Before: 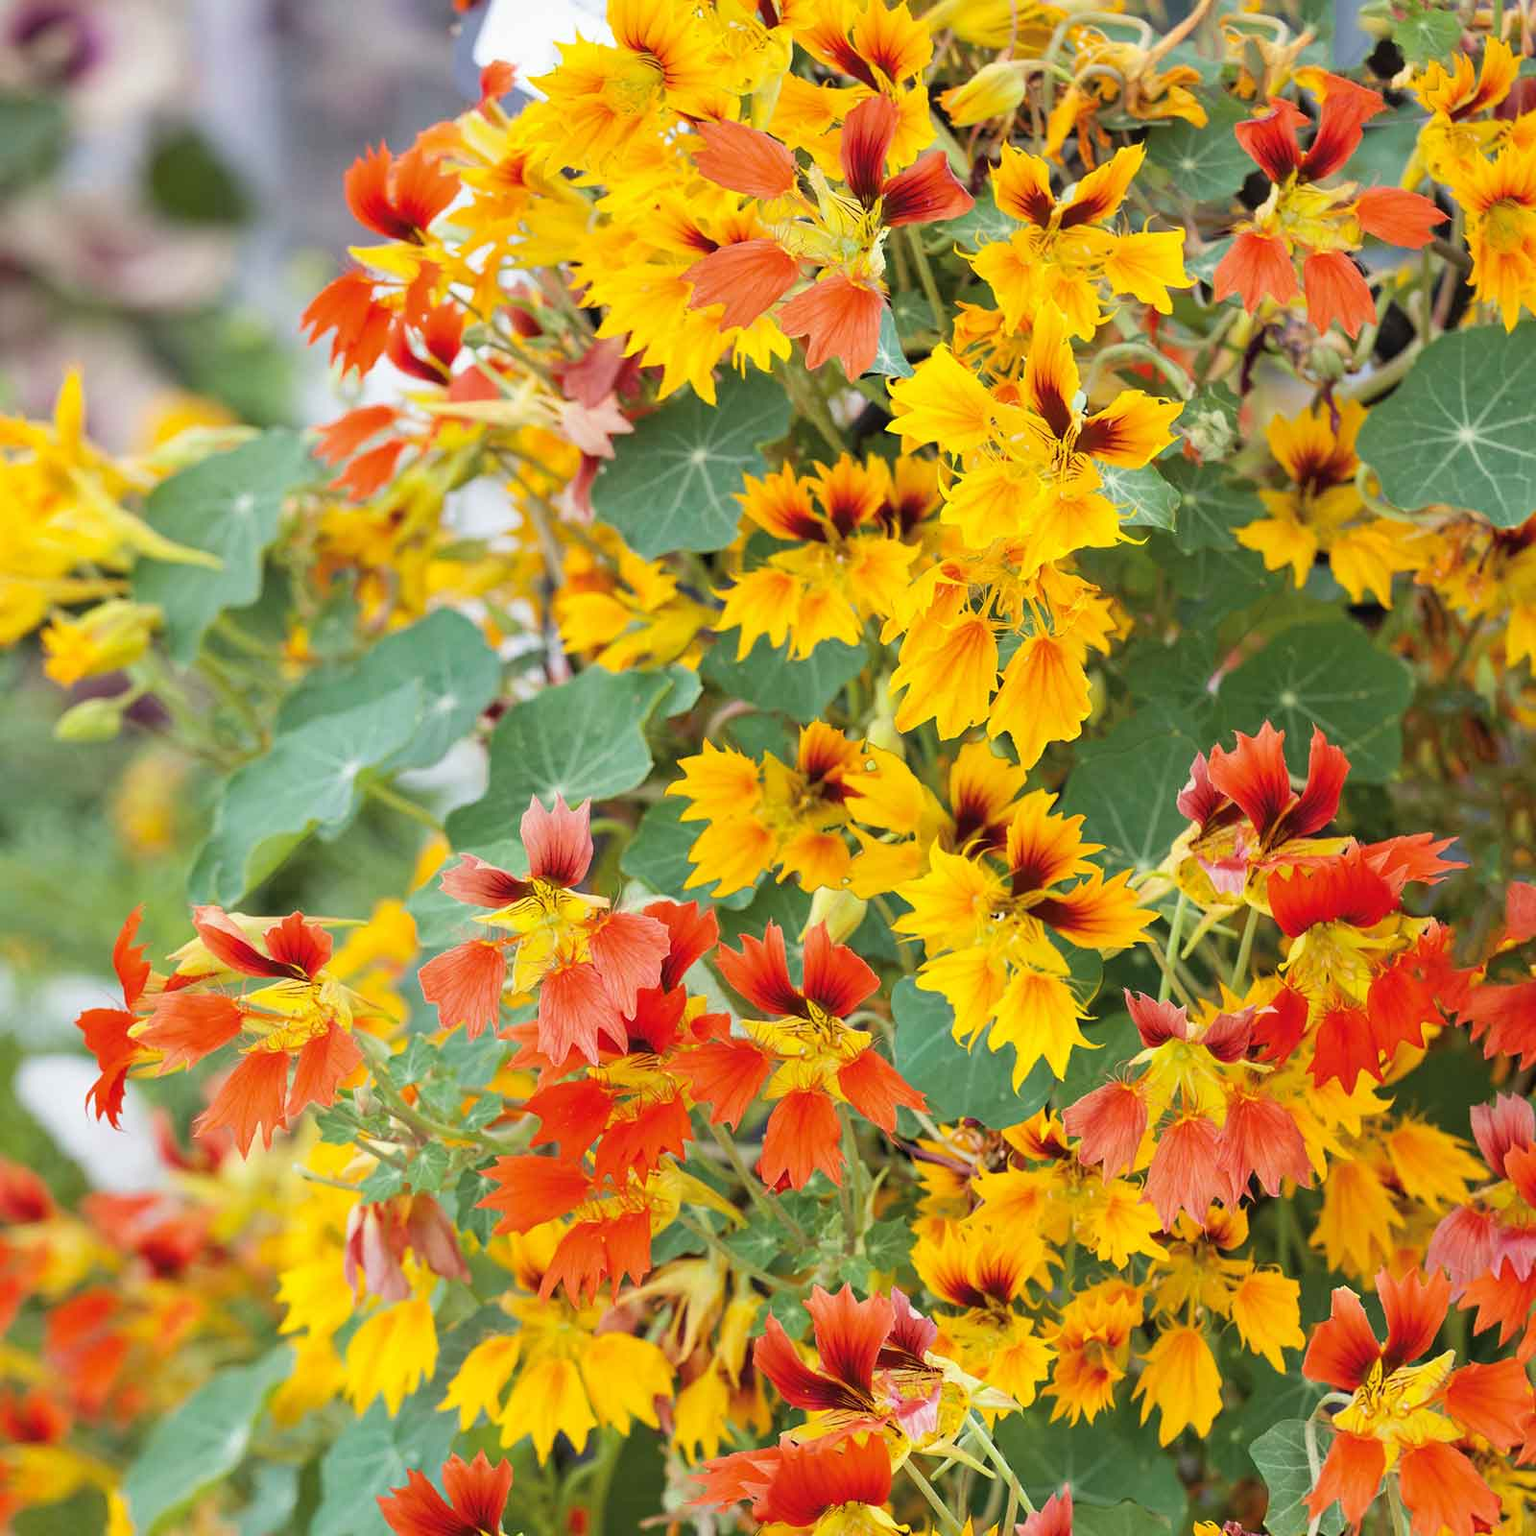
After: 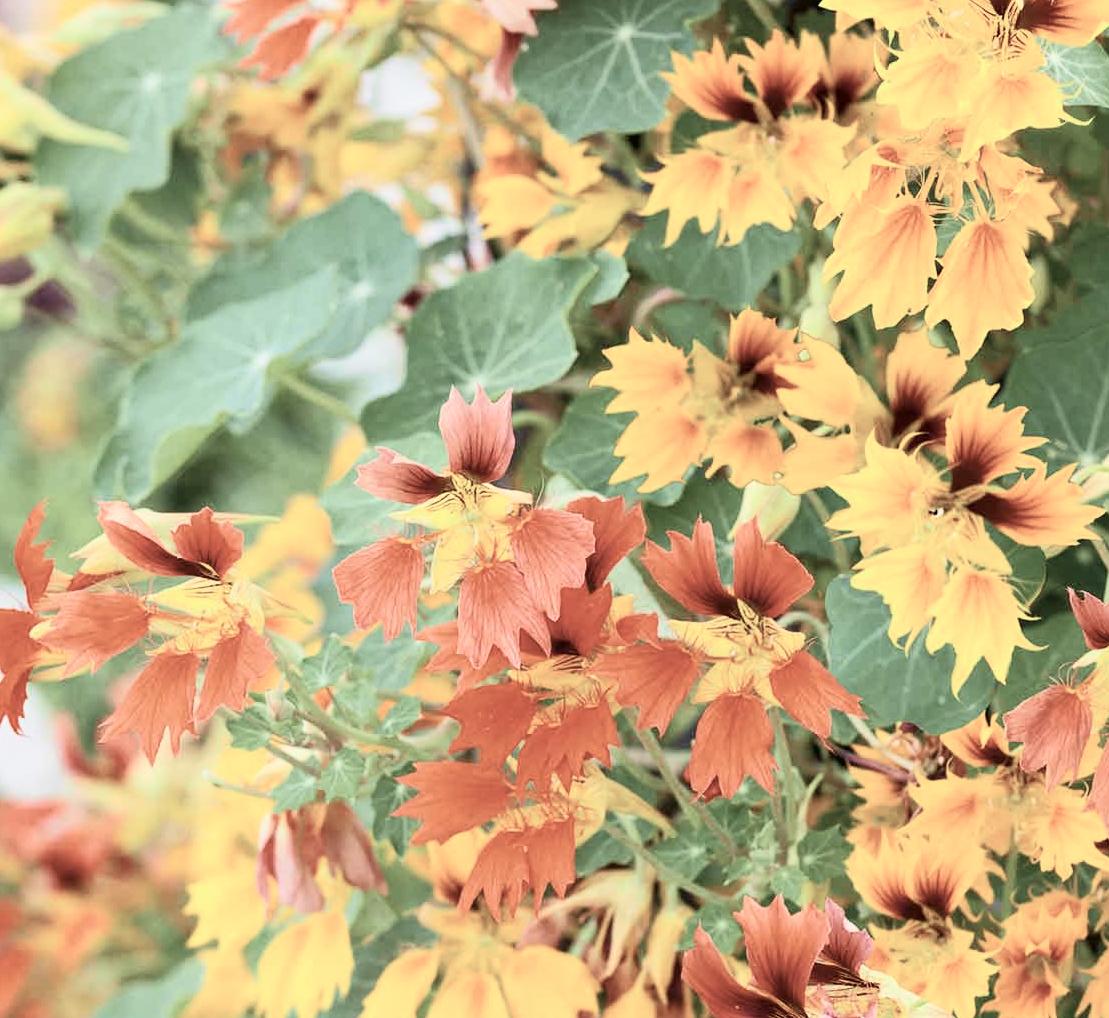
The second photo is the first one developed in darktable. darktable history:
fill light: on, module defaults
color zones: curves: ch1 [(0, 0.292) (0.001, 0.292) (0.2, 0.264) (0.4, 0.248) (0.6, 0.248) (0.8, 0.264) (0.999, 0.292) (1, 0.292)]
tone curve: curves: ch0 [(0, 0.013) (0.054, 0.018) (0.205, 0.191) (0.289, 0.292) (0.39, 0.424) (0.493, 0.551) (0.647, 0.752) (0.796, 0.887) (1, 0.998)]; ch1 [(0, 0) (0.371, 0.339) (0.477, 0.452) (0.494, 0.495) (0.501, 0.501) (0.51, 0.516) (0.54, 0.557) (0.572, 0.605) (0.66, 0.701) (0.783, 0.804) (1, 1)]; ch2 [(0, 0) (0.32, 0.281) (0.403, 0.399) (0.441, 0.428) (0.47, 0.469) (0.498, 0.496) (0.524, 0.543) (0.551, 0.579) (0.633, 0.665) (0.7, 0.711) (1, 1)], color space Lab, independent channels, preserve colors none
crop: left 6.488%, top 27.668%, right 24.183%, bottom 8.656%
